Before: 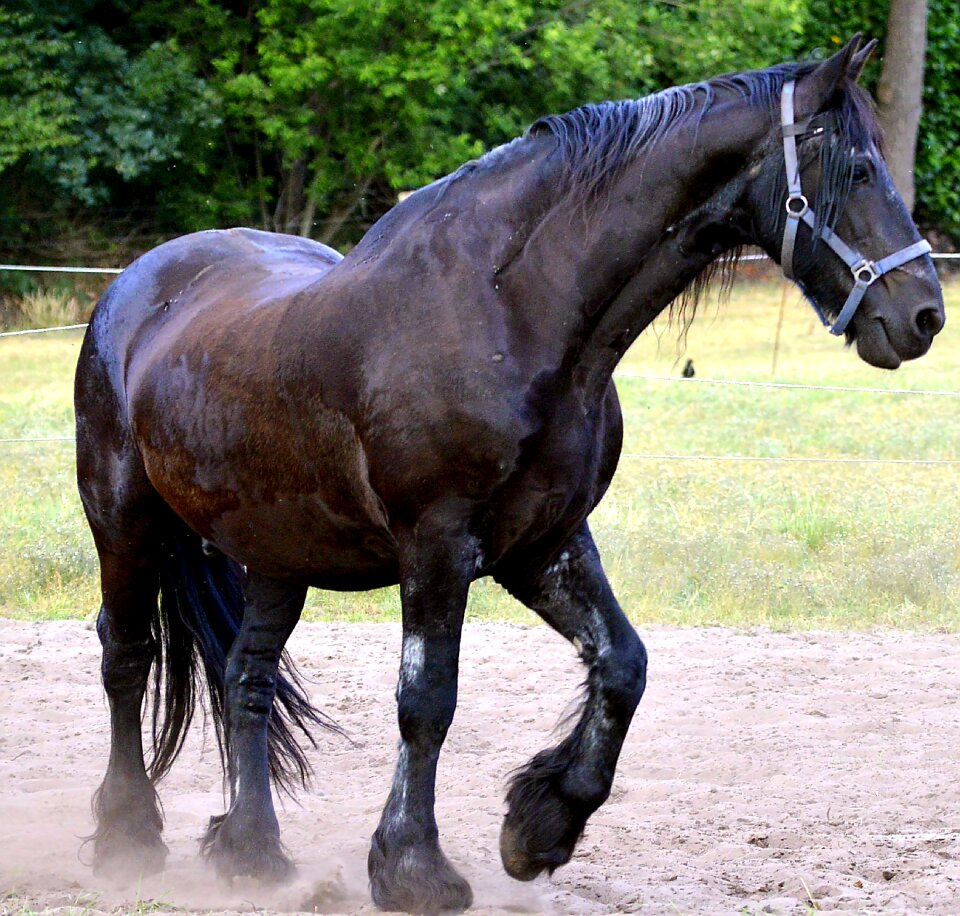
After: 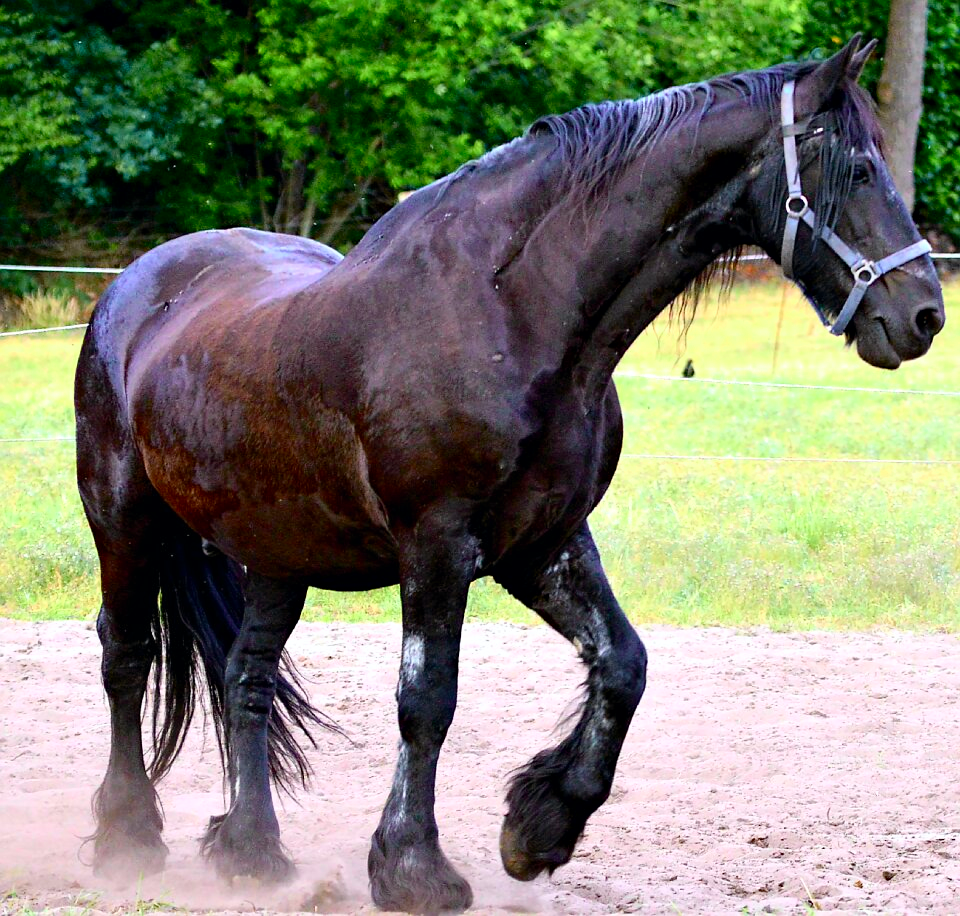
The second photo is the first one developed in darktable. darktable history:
haze removal: compatibility mode true, adaptive false
tone curve: curves: ch0 [(0, 0) (0.051, 0.047) (0.102, 0.099) (0.232, 0.249) (0.462, 0.501) (0.698, 0.761) (0.908, 0.946) (1, 1)]; ch1 [(0, 0) (0.339, 0.298) (0.402, 0.363) (0.453, 0.413) (0.485, 0.469) (0.494, 0.493) (0.504, 0.501) (0.525, 0.533) (0.563, 0.591) (0.597, 0.631) (1, 1)]; ch2 [(0, 0) (0.48, 0.48) (0.504, 0.5) (0.539, 0.554) (0.59, 0.628) (0.642, 0.682) (0.824, 0.815) (1, 1)], color space Lab, independent channels, preserve colors none
